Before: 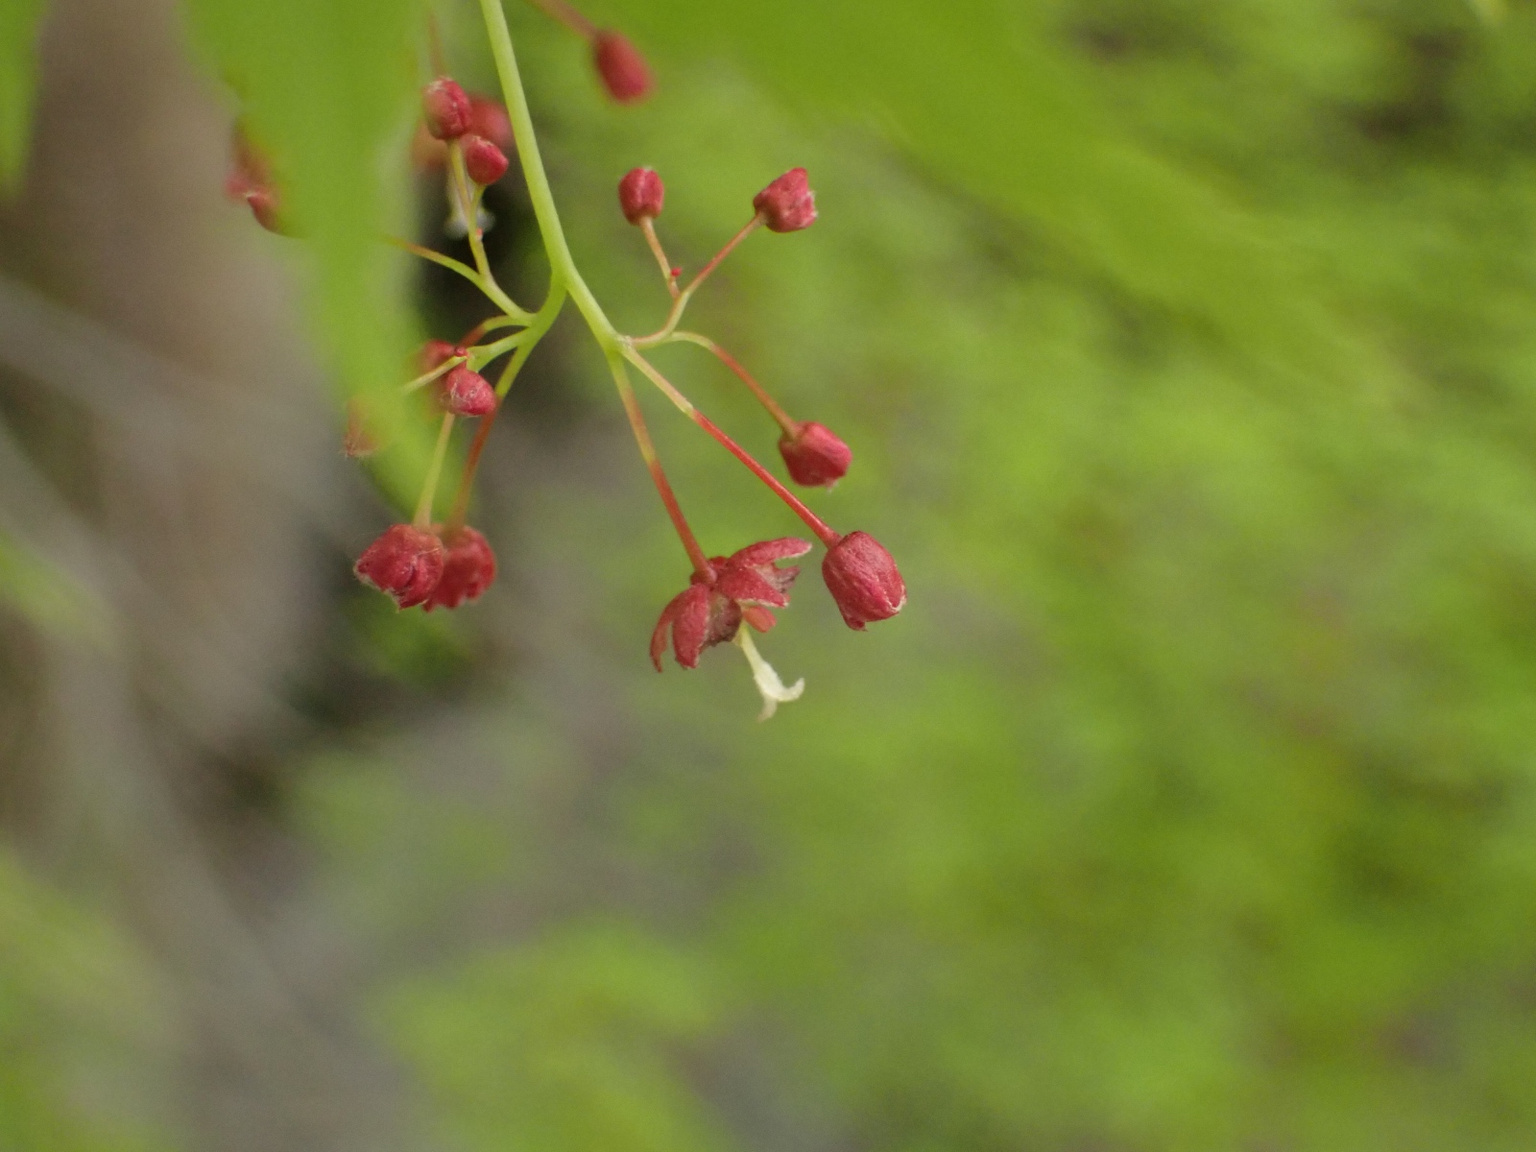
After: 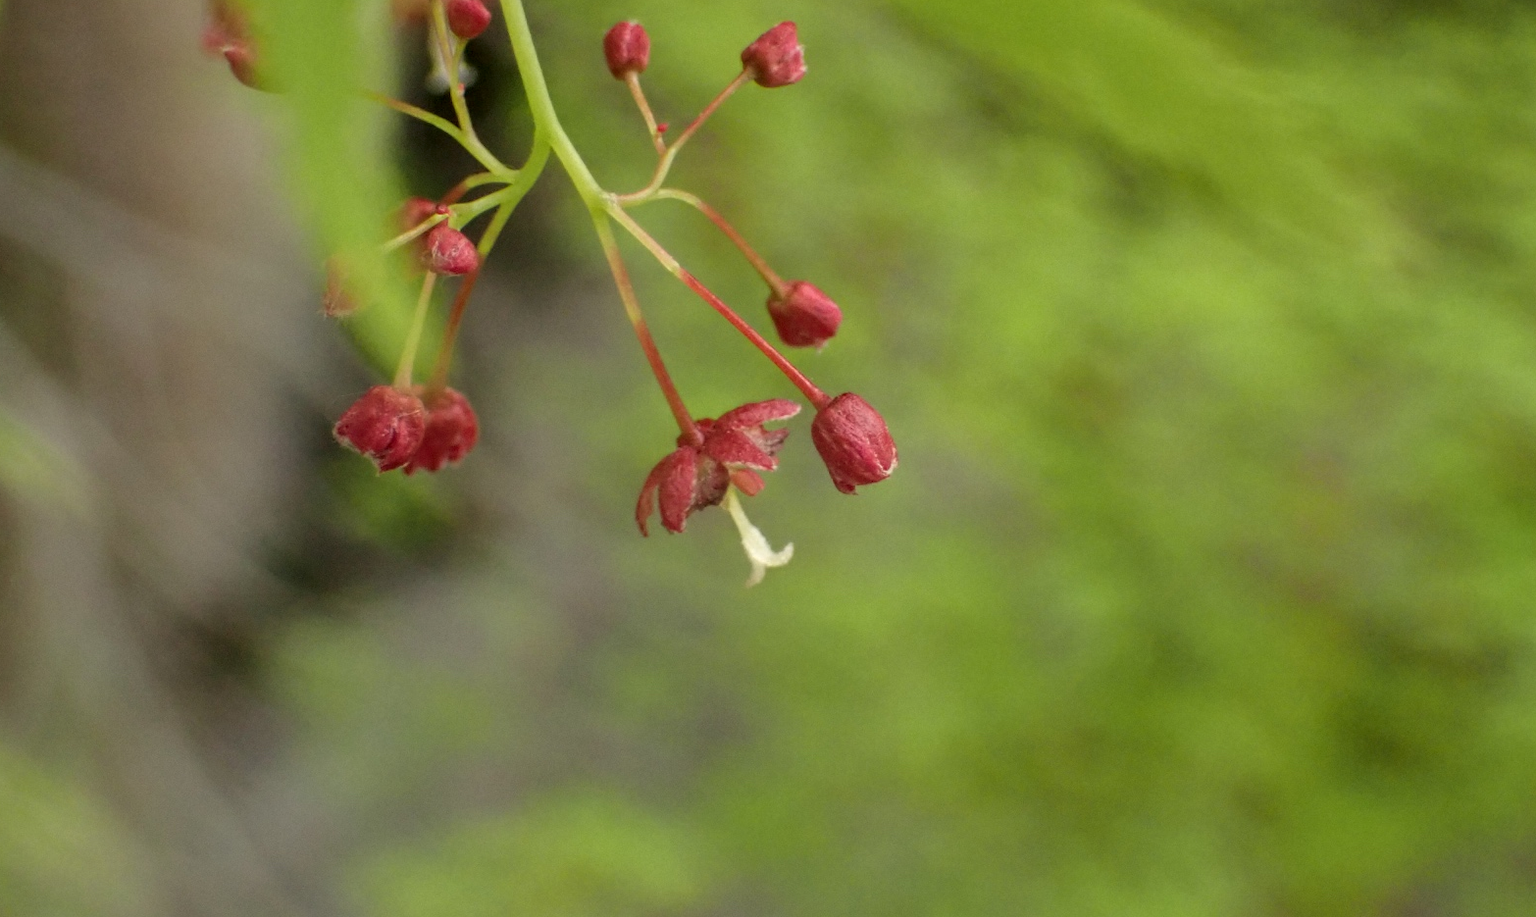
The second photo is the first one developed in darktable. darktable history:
crop and rotate: left 1.814%, top 12.818%, right 0.25%, bottom 9.225%
local contrast: on, module defaults
levels: levels [0, 0.499, 1]
